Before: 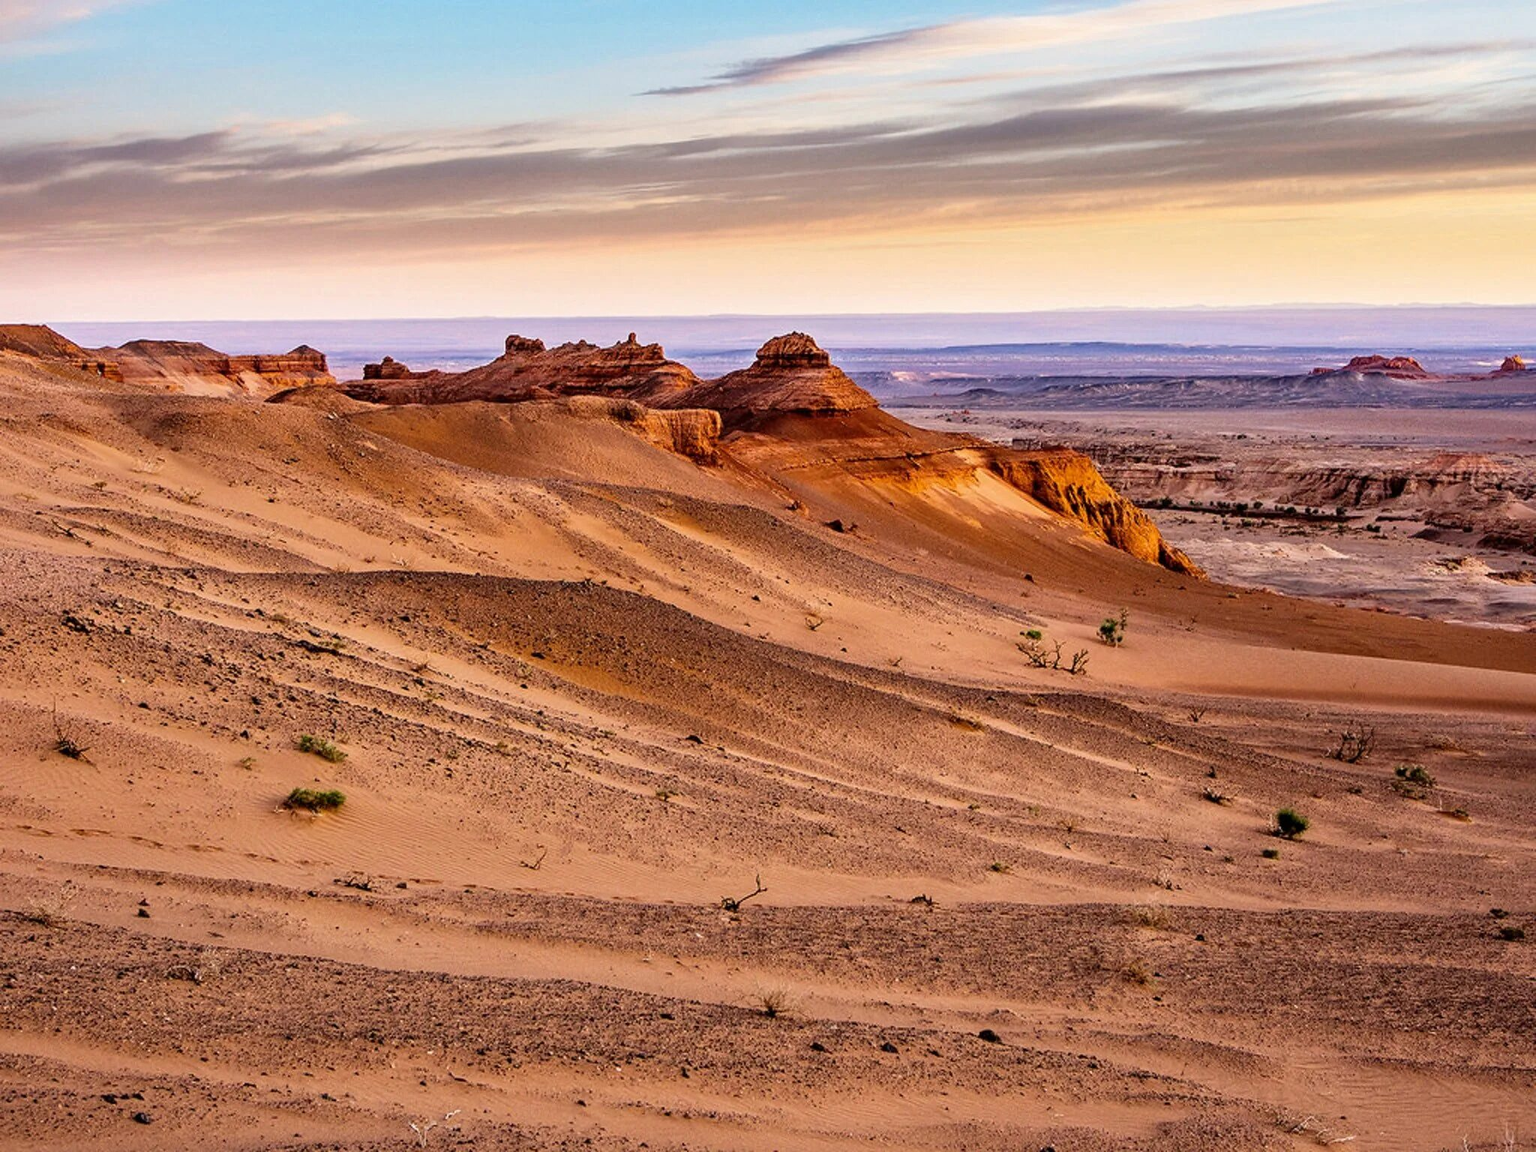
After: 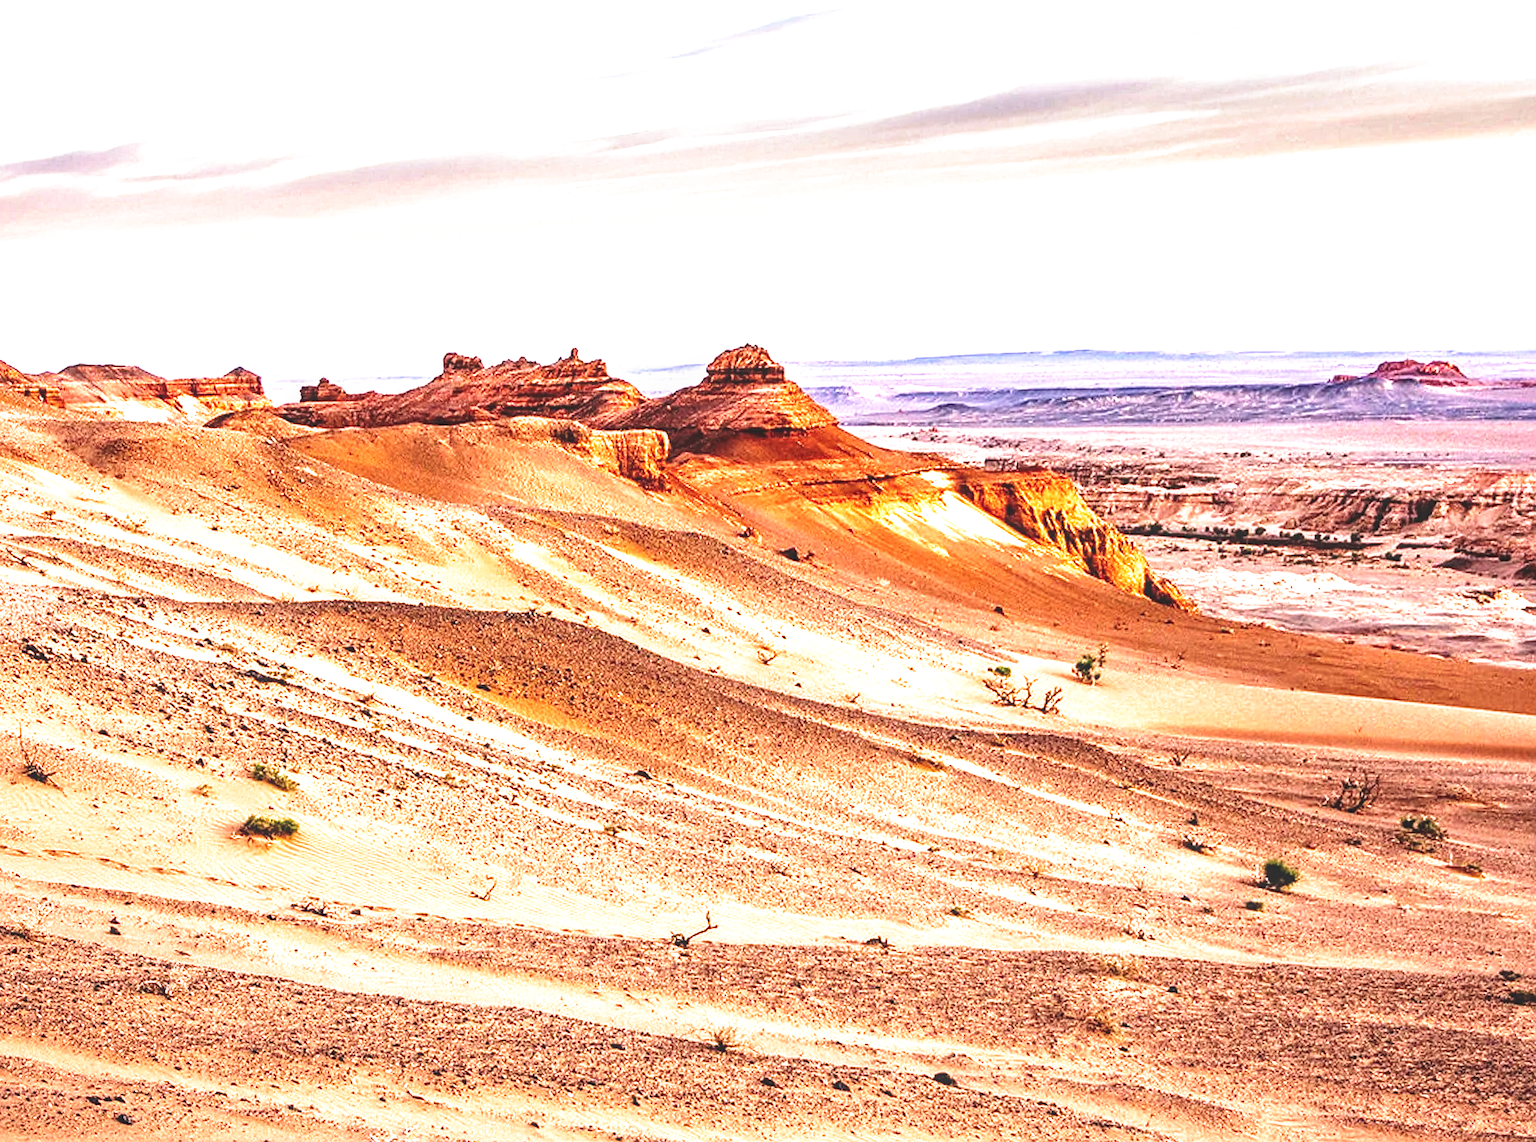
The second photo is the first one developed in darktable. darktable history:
exposure: black level correction -0.023, exposure 1.397 EV, compensate highlight preservation false
rotate and perspective: rotation 0.062°, lens shift (vertical) 0.115, lens shift (horizontal) -0.133, crop left 0.047, crop right 0.94, crop top 0.061, crop bottom 0.94
filmic rgb: black relative exposure -5.5 EV, white relative exposure 2.5 EV, threshold 3 EV, target black luminance 0%, hardness 4.51, latitude 67.35%, contrast 1.453, shadows ↔ highlights balance -3.52%, preserve chrominance no, color science v4 (2020), contrast in shadows soft, enable highlight reconstruction true
local contrast: on, module defaults
sharpen: amount 0.2
